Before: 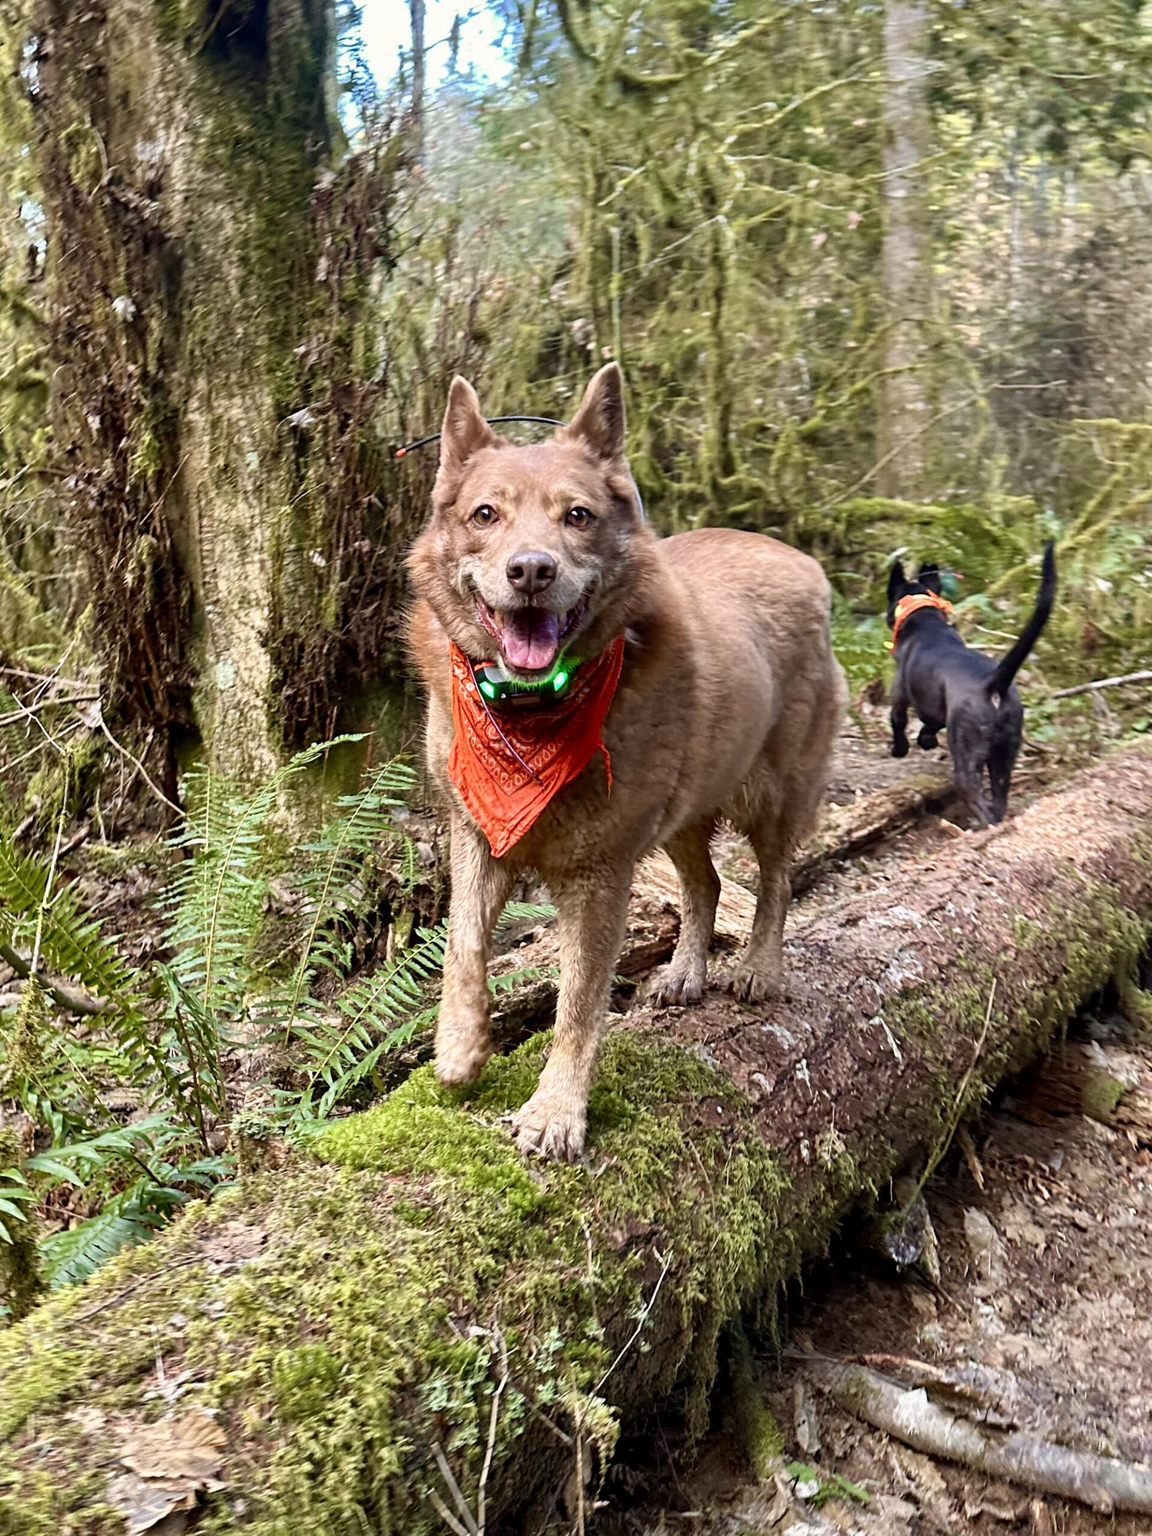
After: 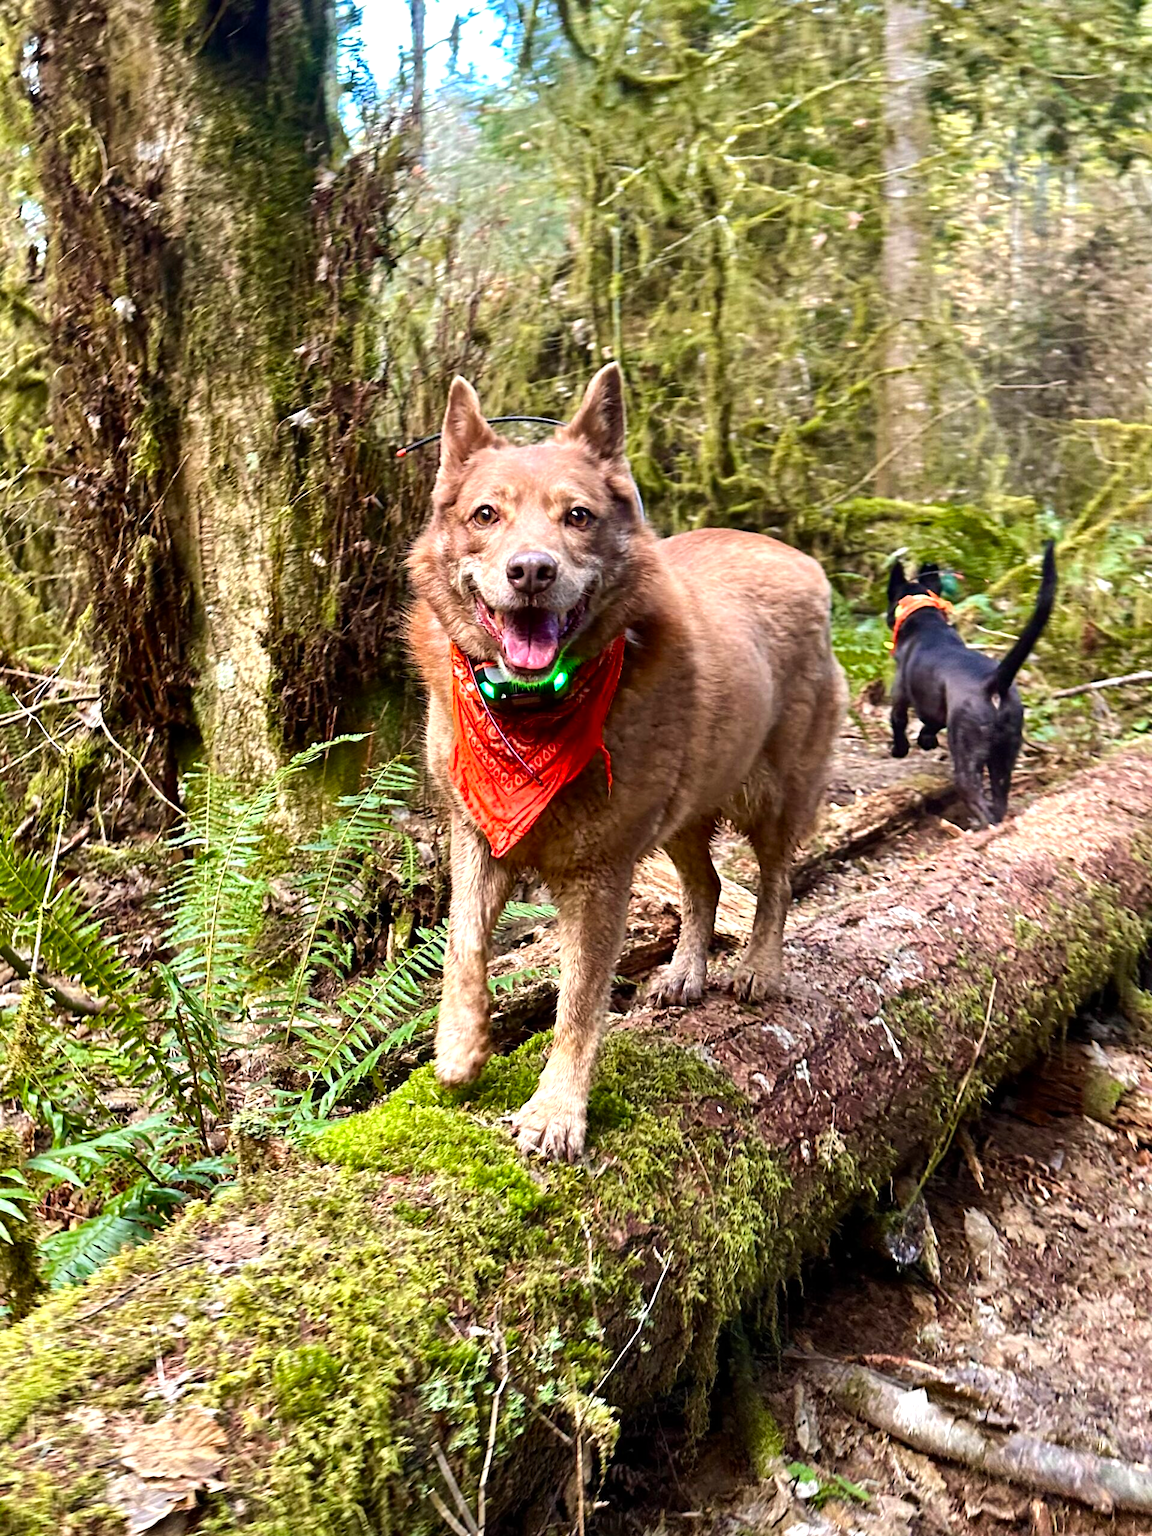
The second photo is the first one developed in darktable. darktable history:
tone equalizer: -8 EV -0.417 EV, -7 EV -0.389 EV, -6 EV -0.333 EV, -5 EV -0.222 EV, -3 EV 0.222 EV, -2 EV 0.333 EV, -1 EV 0.389 EV, +0 EV 0.417 EV, edges refinement/feathering 500, mask exposure compensation -1.25 EV, preserve details no
contrast brightness saturation: saturation 0.18
